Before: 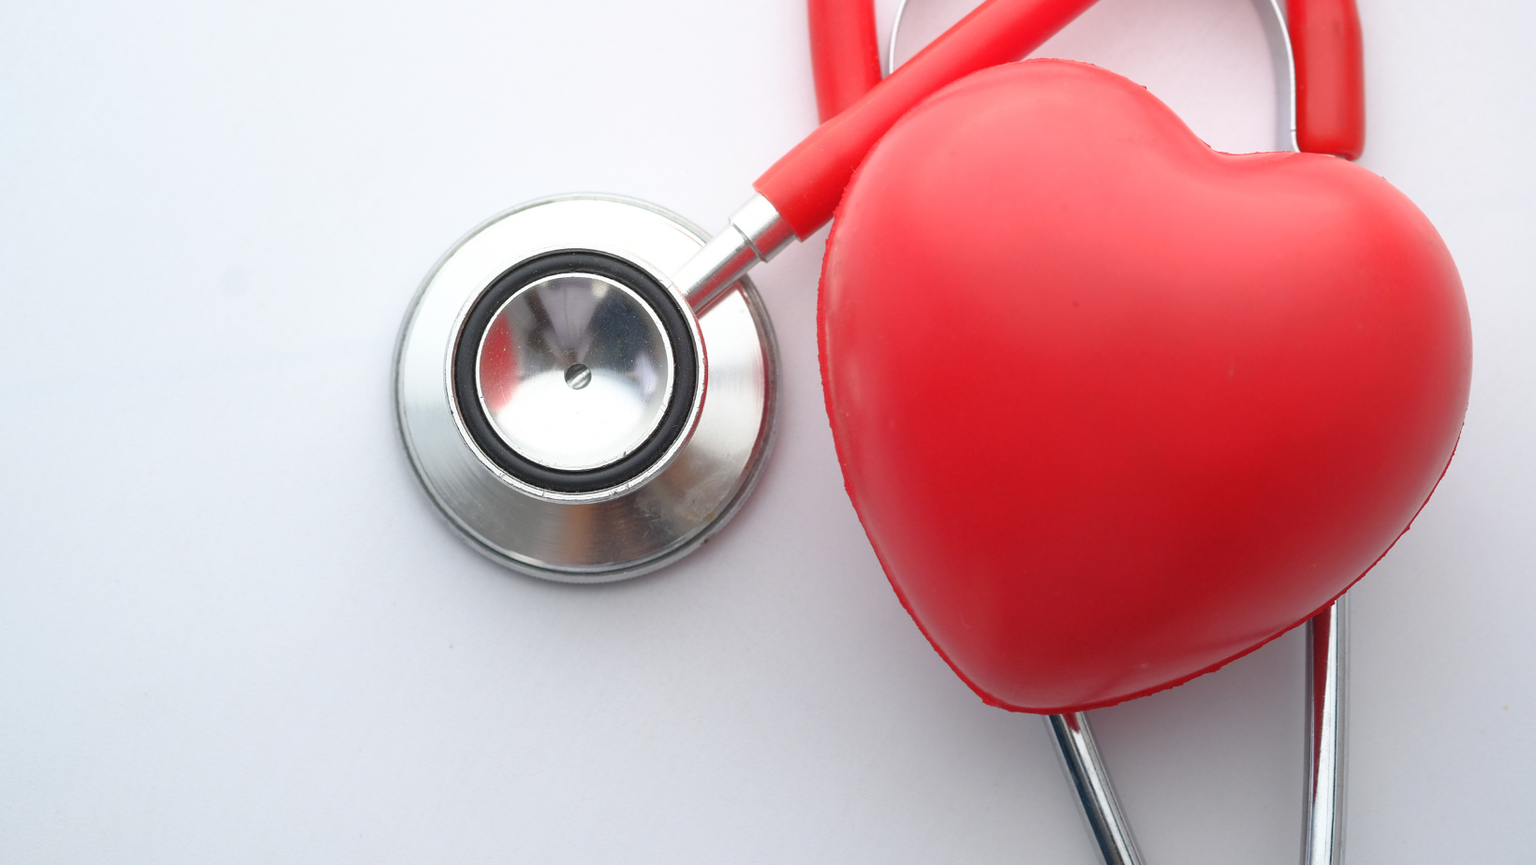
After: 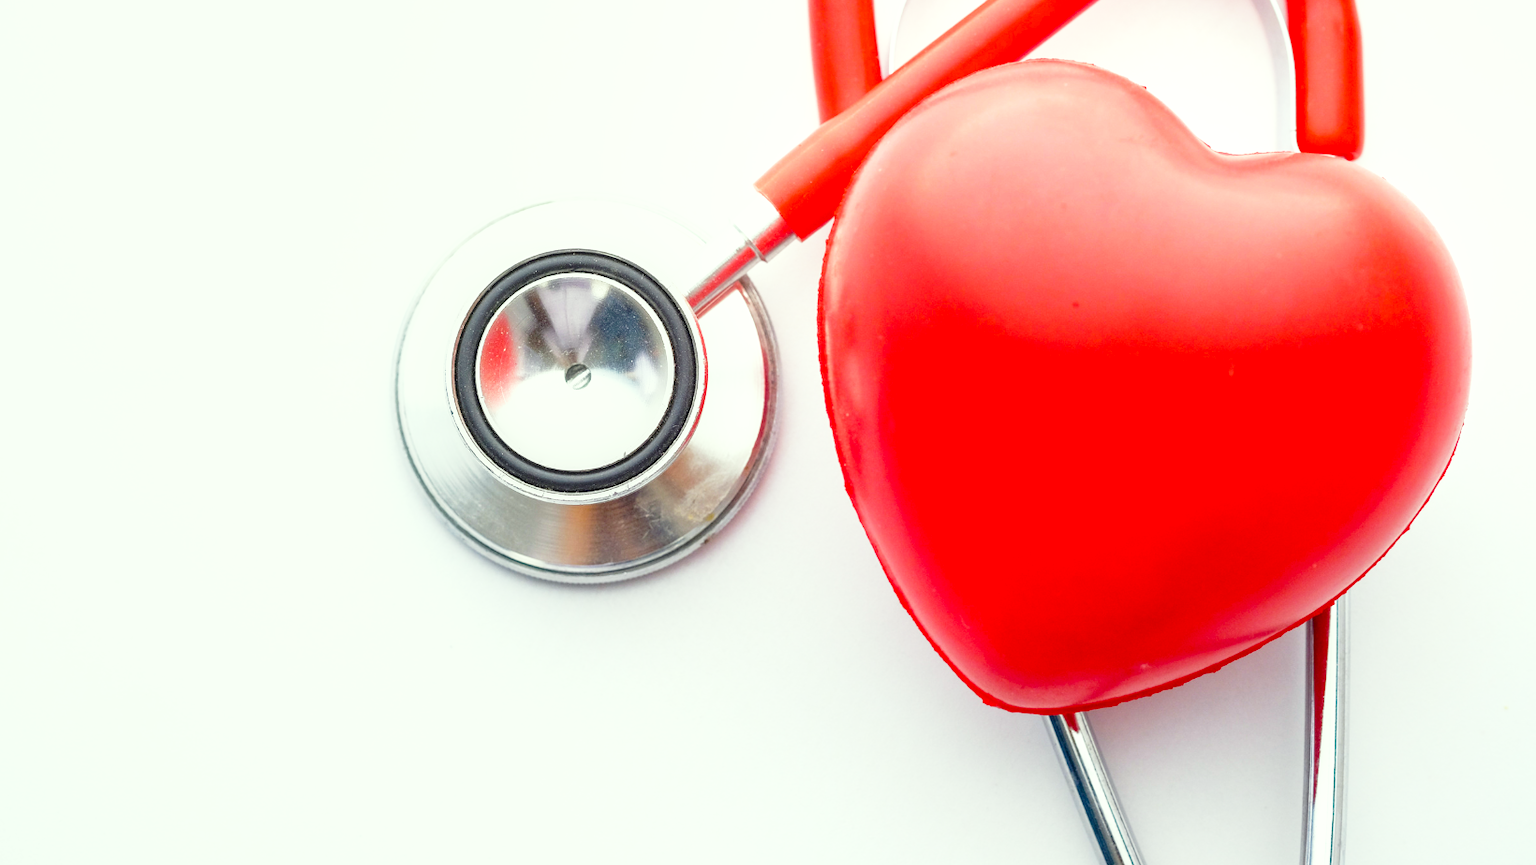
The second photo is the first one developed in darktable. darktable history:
color correction: highlights a* -4.73, highlights b* 5.06, saturation 0.97
local contrast: on, module defaults
color balance rgb: perceptual saturation grading › global saturation 25%, global vibrance 20%
base curve: curves: ch0 [(0, 0) (0.012, 0.01) (0.073, 0.168) (0.31, 0.711) (0.645, 0.957) (1, 1)], preserve colors none
